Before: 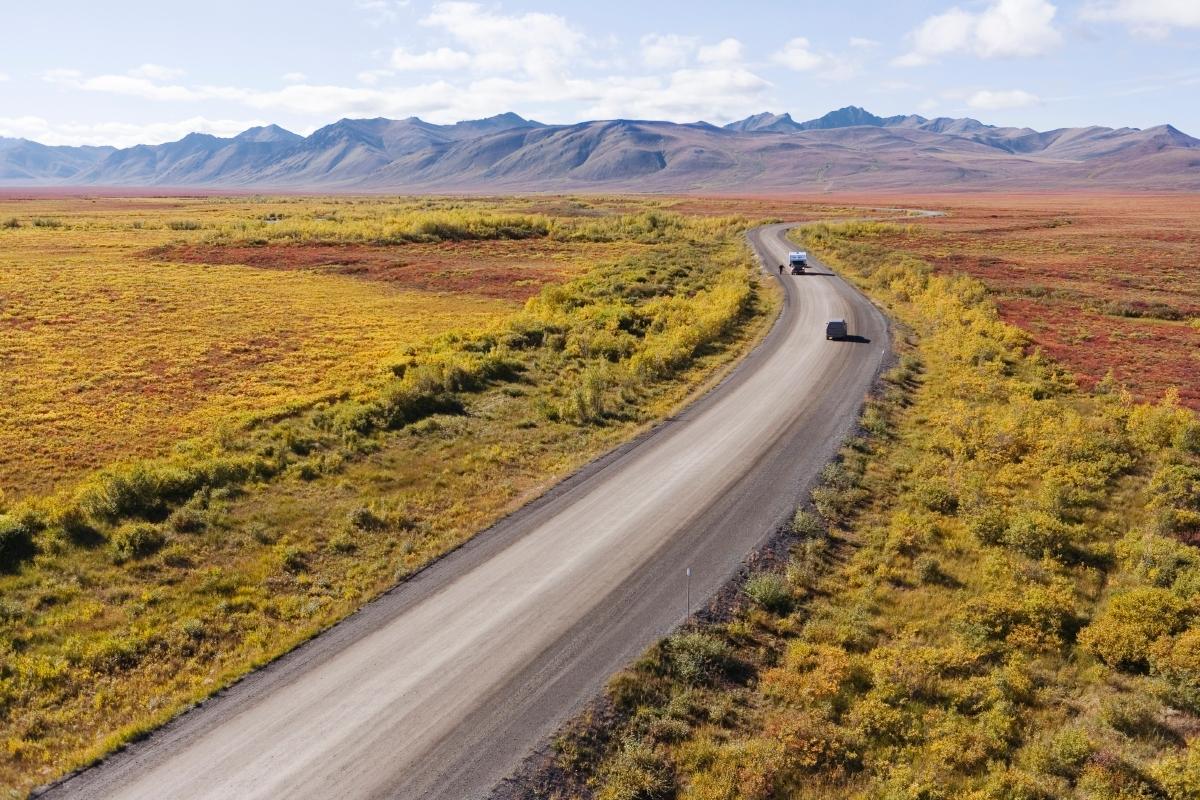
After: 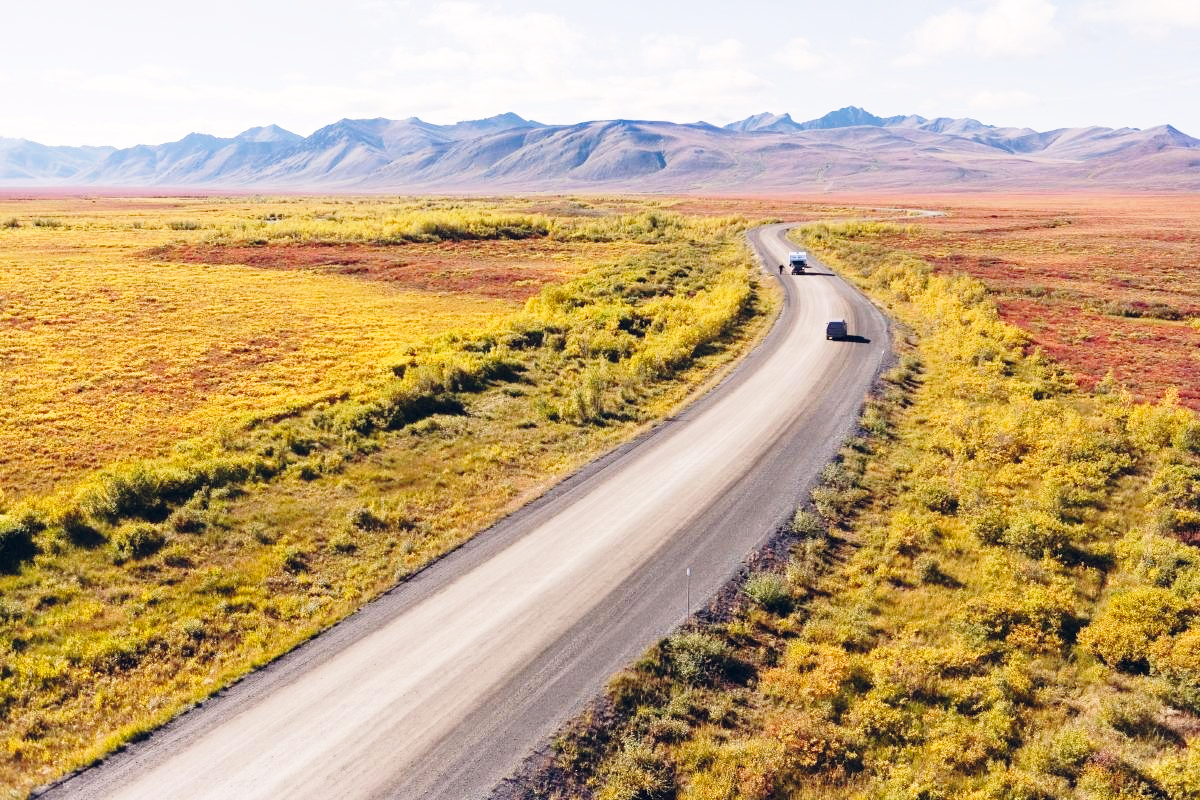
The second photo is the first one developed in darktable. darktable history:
base curve: curves: ch0 [(0, 0) (0.028, 0.03) (0.121, 0.232) (0.46, 0.748) (0.859, 0.968) (1, 1)], preserve colors none
color balance rgb: shadows lift › hue 87.51°, highlights gain › chroma 1.62%, highlights gain › hue 55.1°, global offset › chroma 0.1%, global offset › hue 253.66°, linear chroma grading › global chroma 0.5%
